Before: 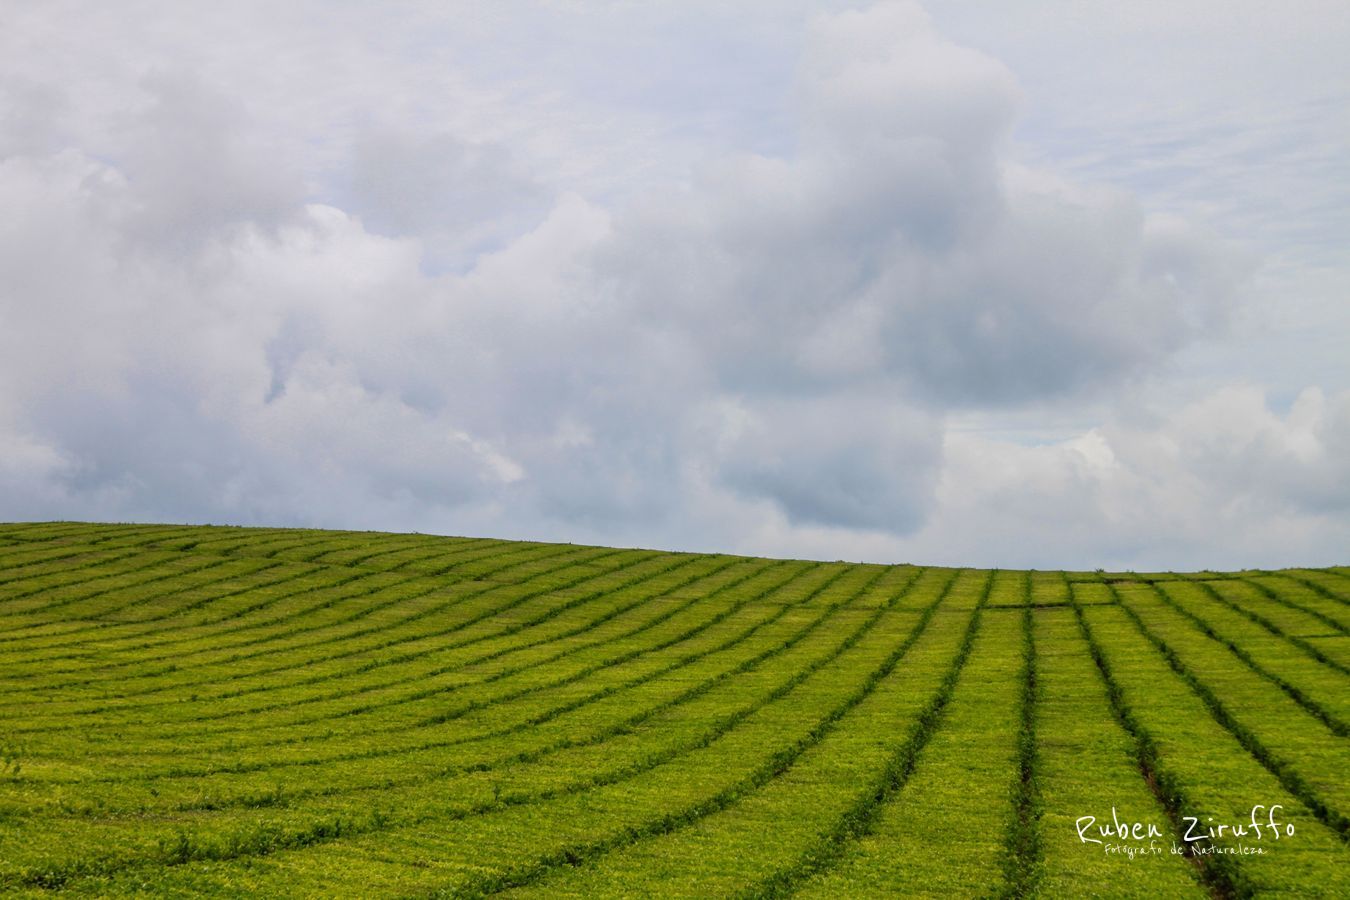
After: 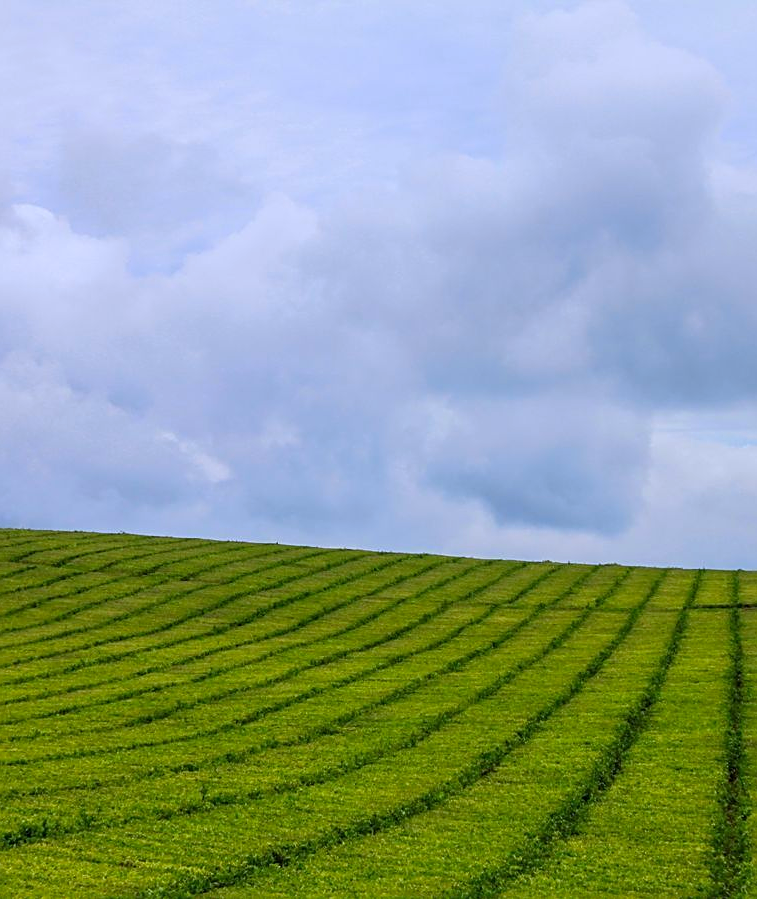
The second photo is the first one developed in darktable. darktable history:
crop: left 21.724%, right 22.132%, bottom 0.006%
sharpen: on, module defaults
contrast brightness saturation: saturation 0.181
color calibration: illuminant as shot in camera, x 0.37, y 0.382, temperature 4319.93 K
